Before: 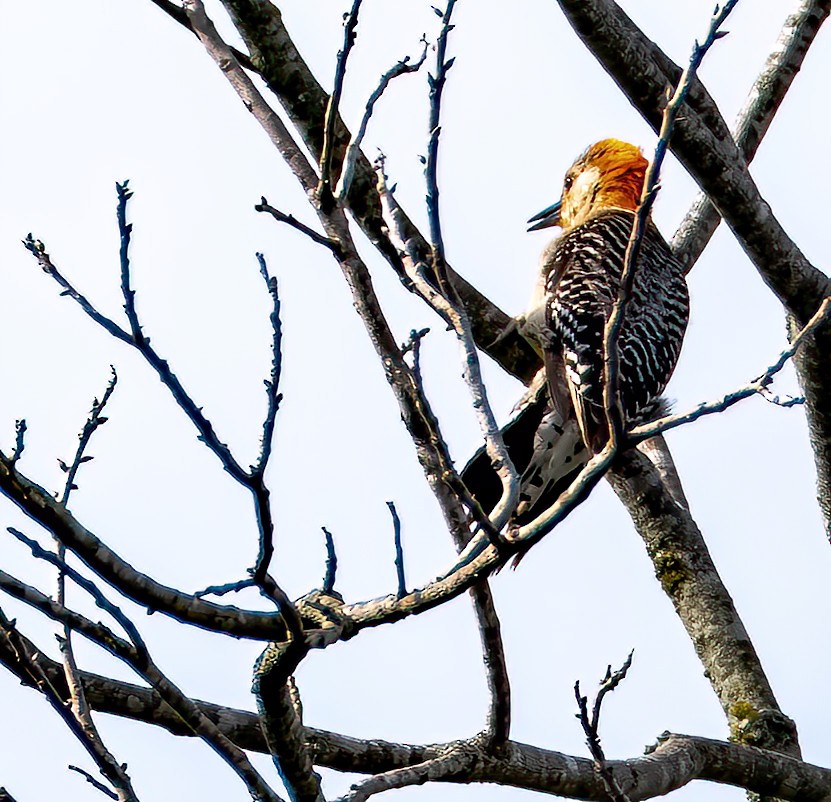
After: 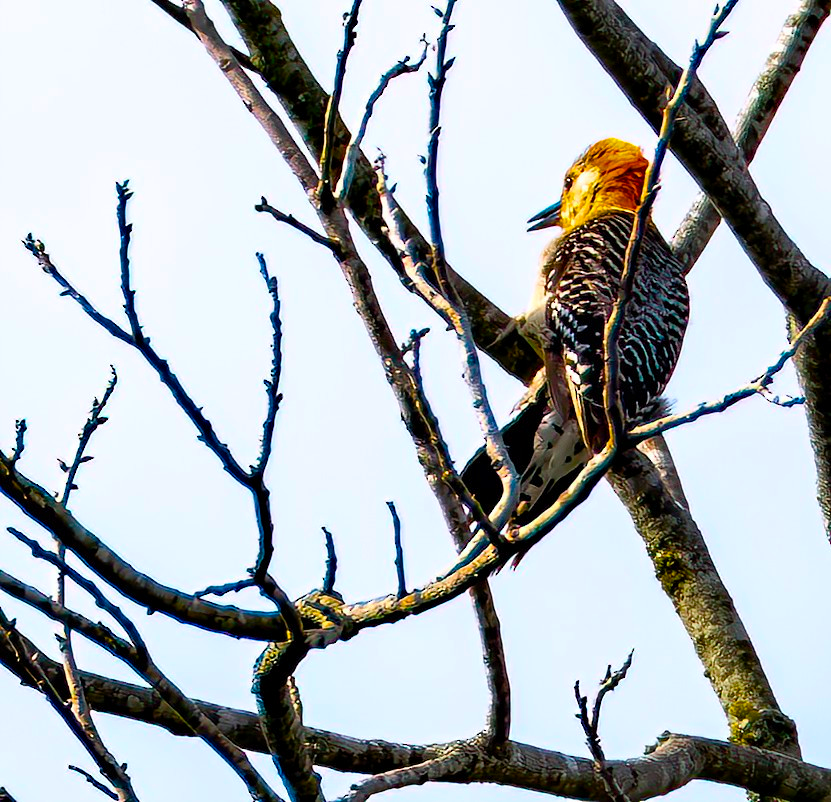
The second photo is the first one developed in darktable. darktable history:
color balance rgb: linear chroma grading › global chroma 15.337%, perceptual saturation grading › global saturation 48.862%, global vibrance 40.24%
